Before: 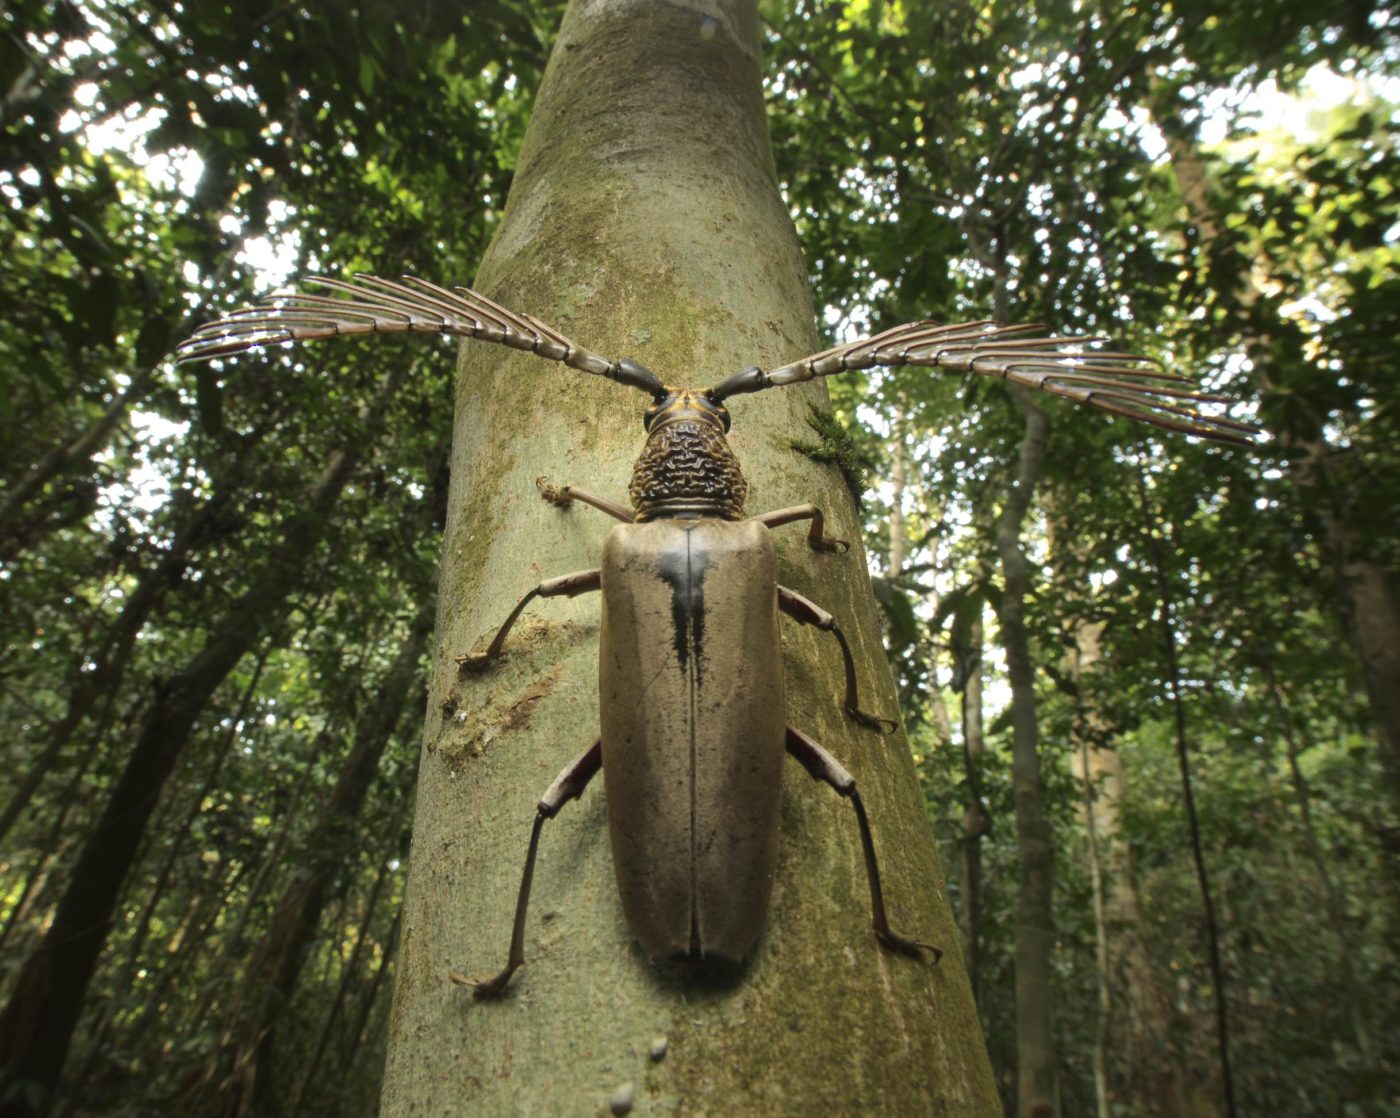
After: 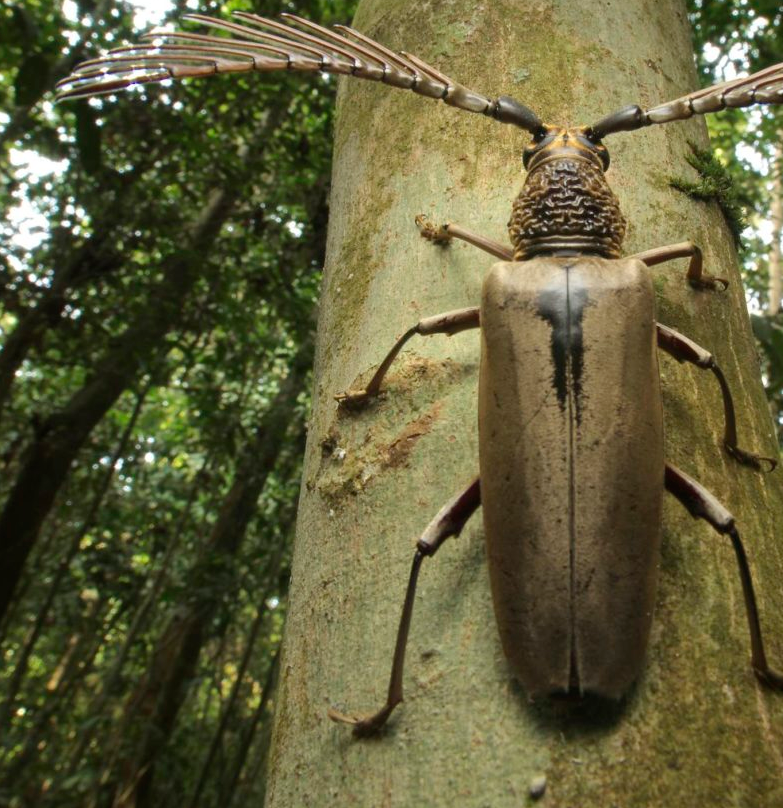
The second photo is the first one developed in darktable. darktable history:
crop: left 8.671%, top 23.52%, right 34.811%, bottom 4.2%
